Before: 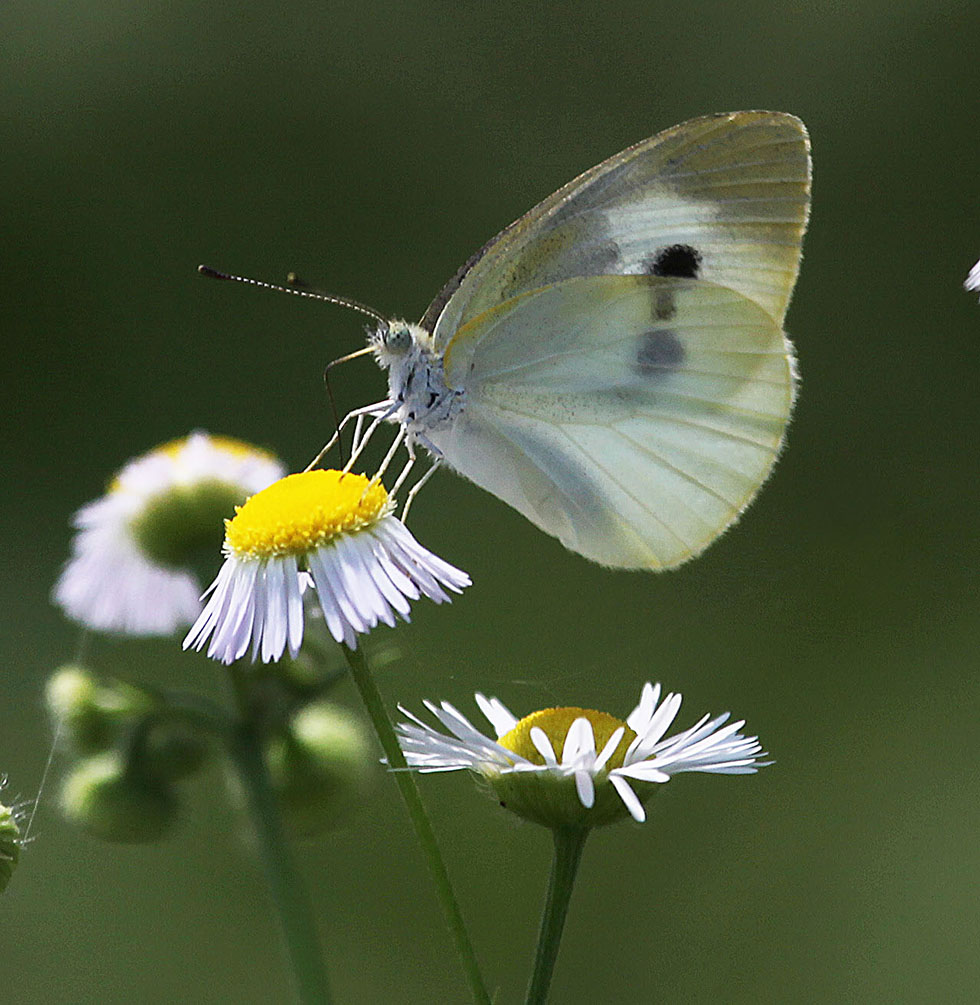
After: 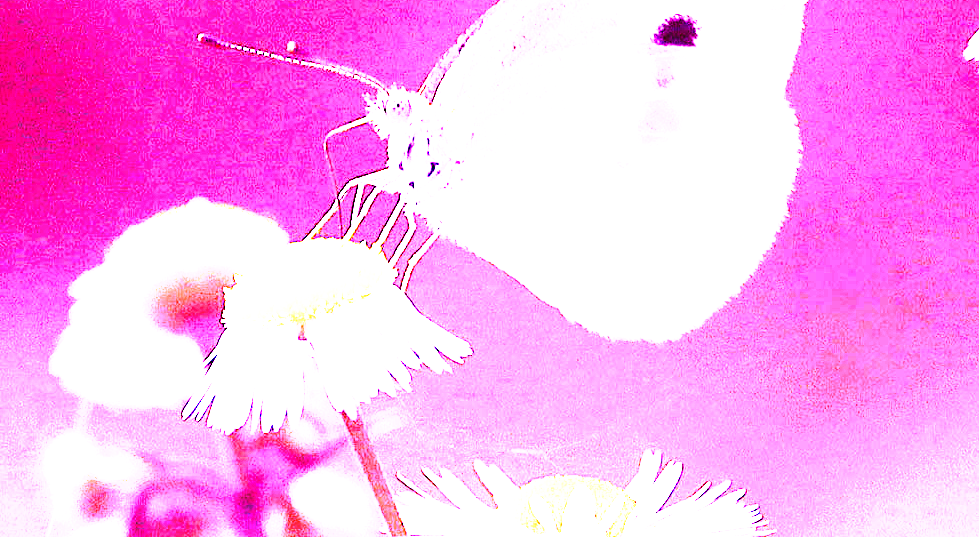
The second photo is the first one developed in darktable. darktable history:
crop and rotate: top 23.043%, bottom 23.437%
tone curve: curves: ch0 [(0, 0) (0.003, 0.002) (0.011, 0.009) (0.025, 0.02) (0.044, 0.036) (0.069, 0.057) (0.1, 0.081) (0.136, 0.115) (0.177, 0.153) (0.224, 0.202) (0.277, 0.264) (0.335, 0.333) (0.399, 0.409) (0.468, 0.491) (0.543, 0.58) (0.623, 0.675) (0.709, 0.777) (0.801, 0.88) (0.898, 0.98) (1, 1)], preserve colors none
white balance: red 8, blue 8
